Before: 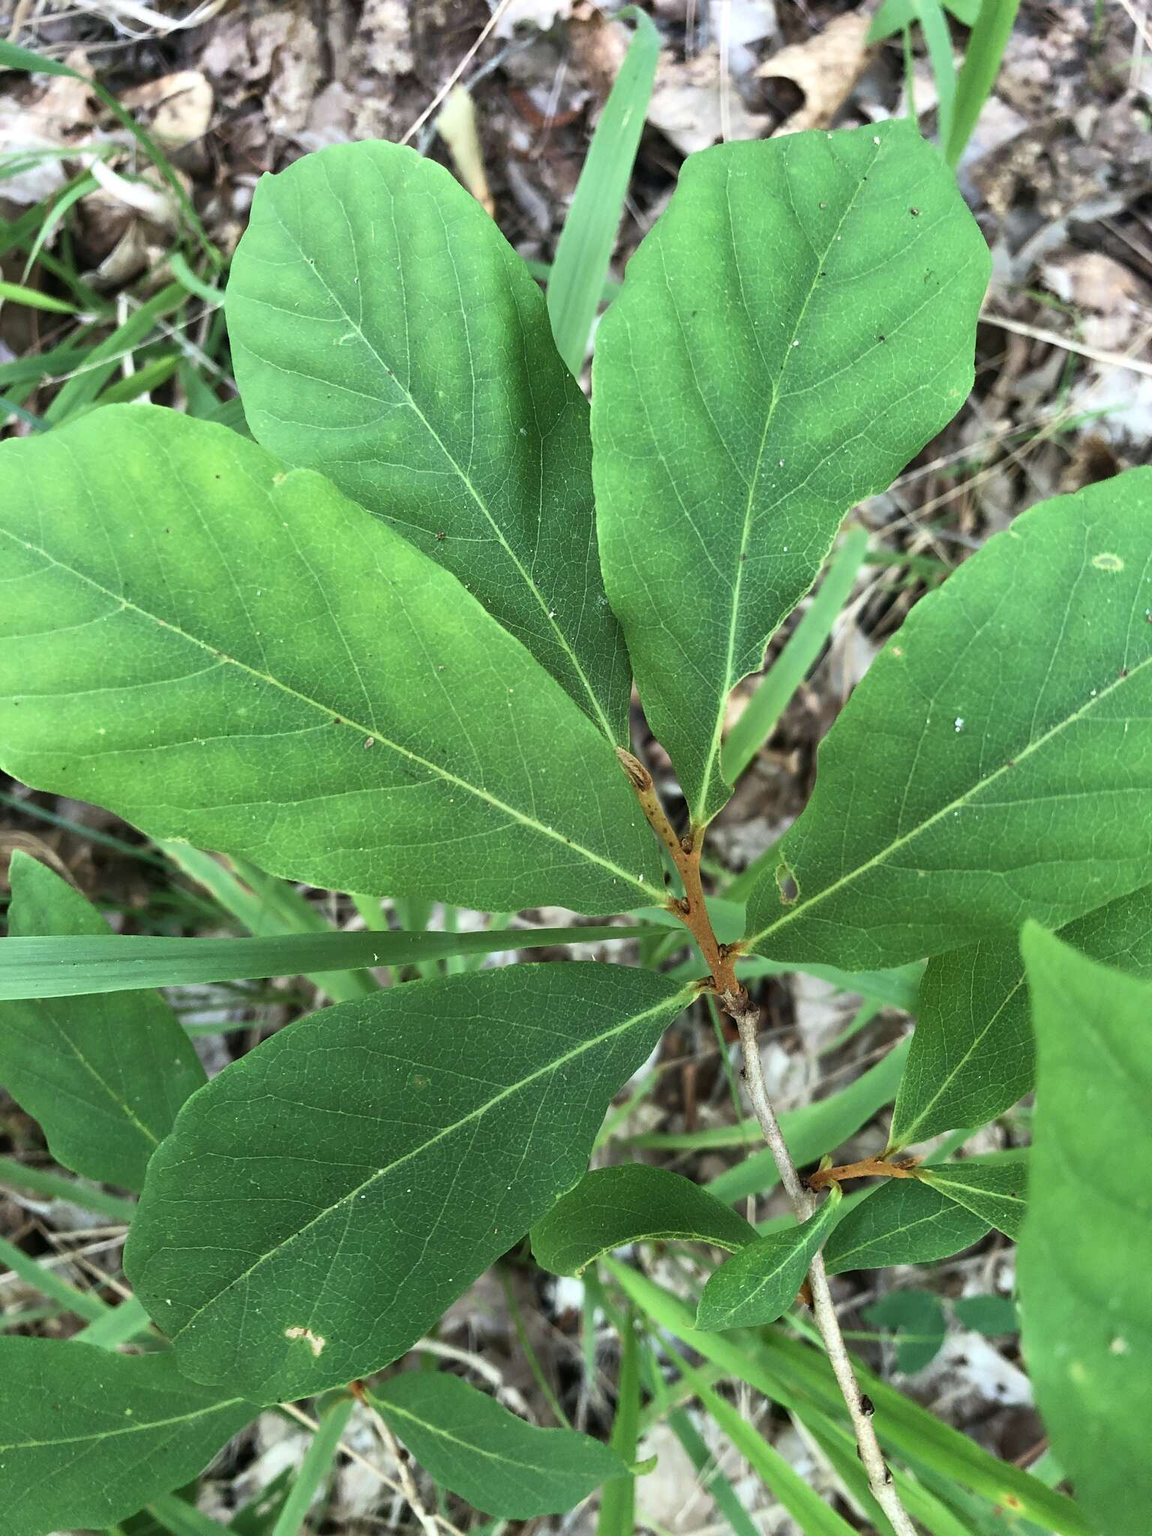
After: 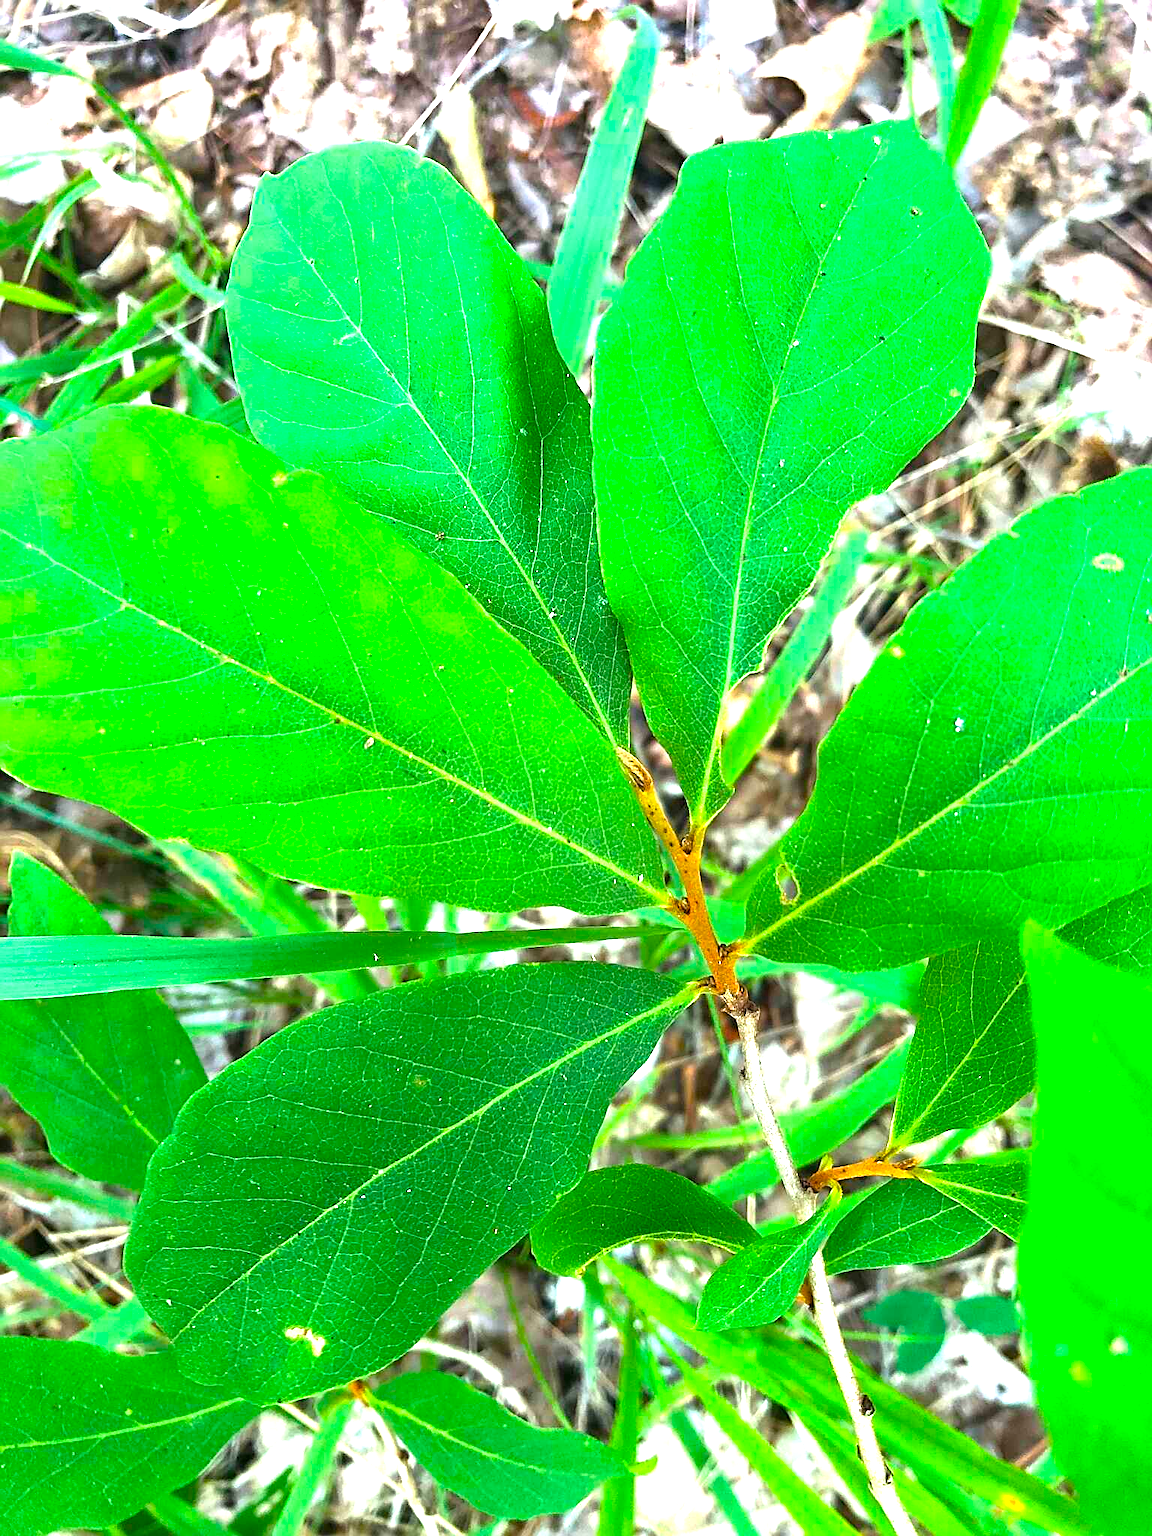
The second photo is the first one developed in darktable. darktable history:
sharpen: amount 0.6
color balance rgb: linear chroma grading › global chroma 15%, perceptual saturation grading › global saturation 30%
exposure: black level correction 0, exposure 1.388 EV, compensate exposure bias true, compensate highlight preservation false
